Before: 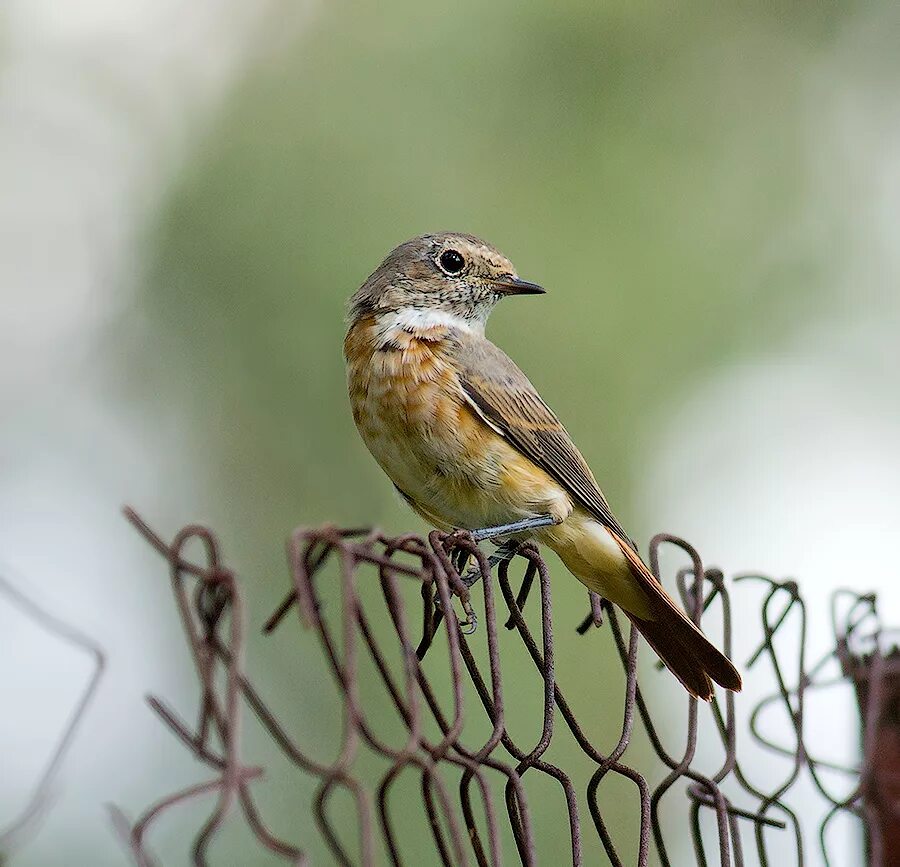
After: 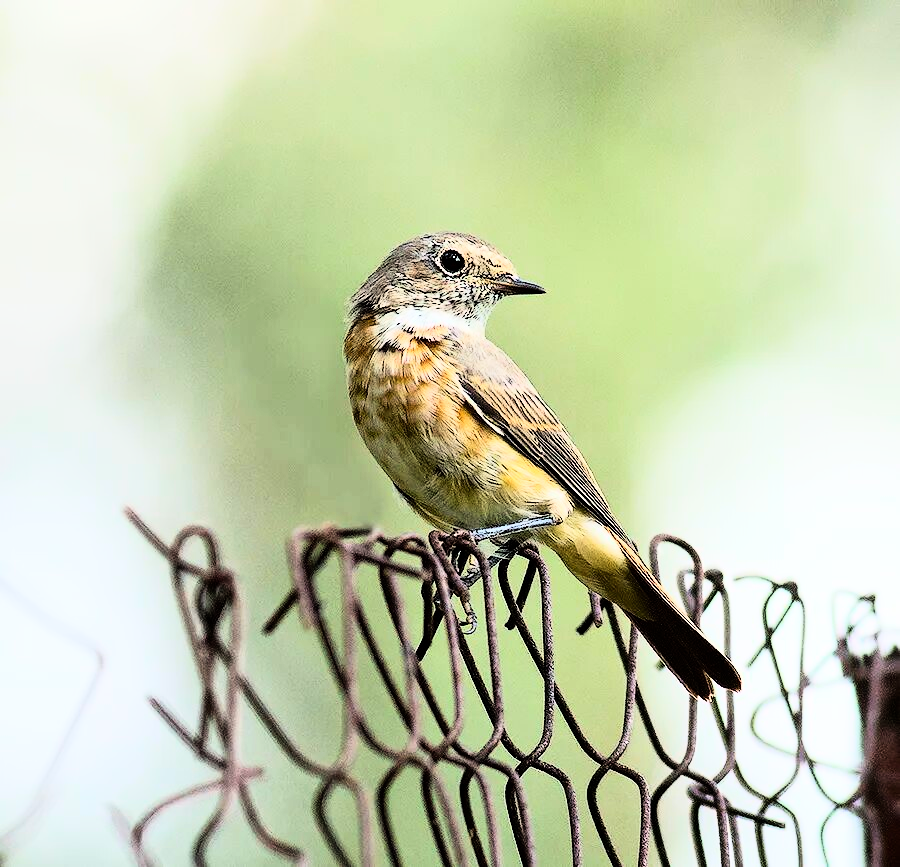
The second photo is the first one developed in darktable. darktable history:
exposure: black level correction 0.001, exposure -0.125 EV, compensate exposure bias true, compensate highlight preservation false
rgb curve: curves: ch0 [(0, 0) (0.21, 0.15) (0.24, 0.21) (0.5, 0.75) (0.75, 0.96) (0.89, 0.99) (1, 1)]; ch1 [(0, 0.02) (0.21, 0.13) (0.25, 0.2) (0.5, 0.67) (0.75, 0.9) (0.89, 0.97) (1, 1)]; ch2 [(0, 0.02) (0.21, 0.13) (0.25, 0.2) (0.5, 0.67) (0.75, 0.9) (0.89, 0.97) (1, 1)], compensate middle gray true
